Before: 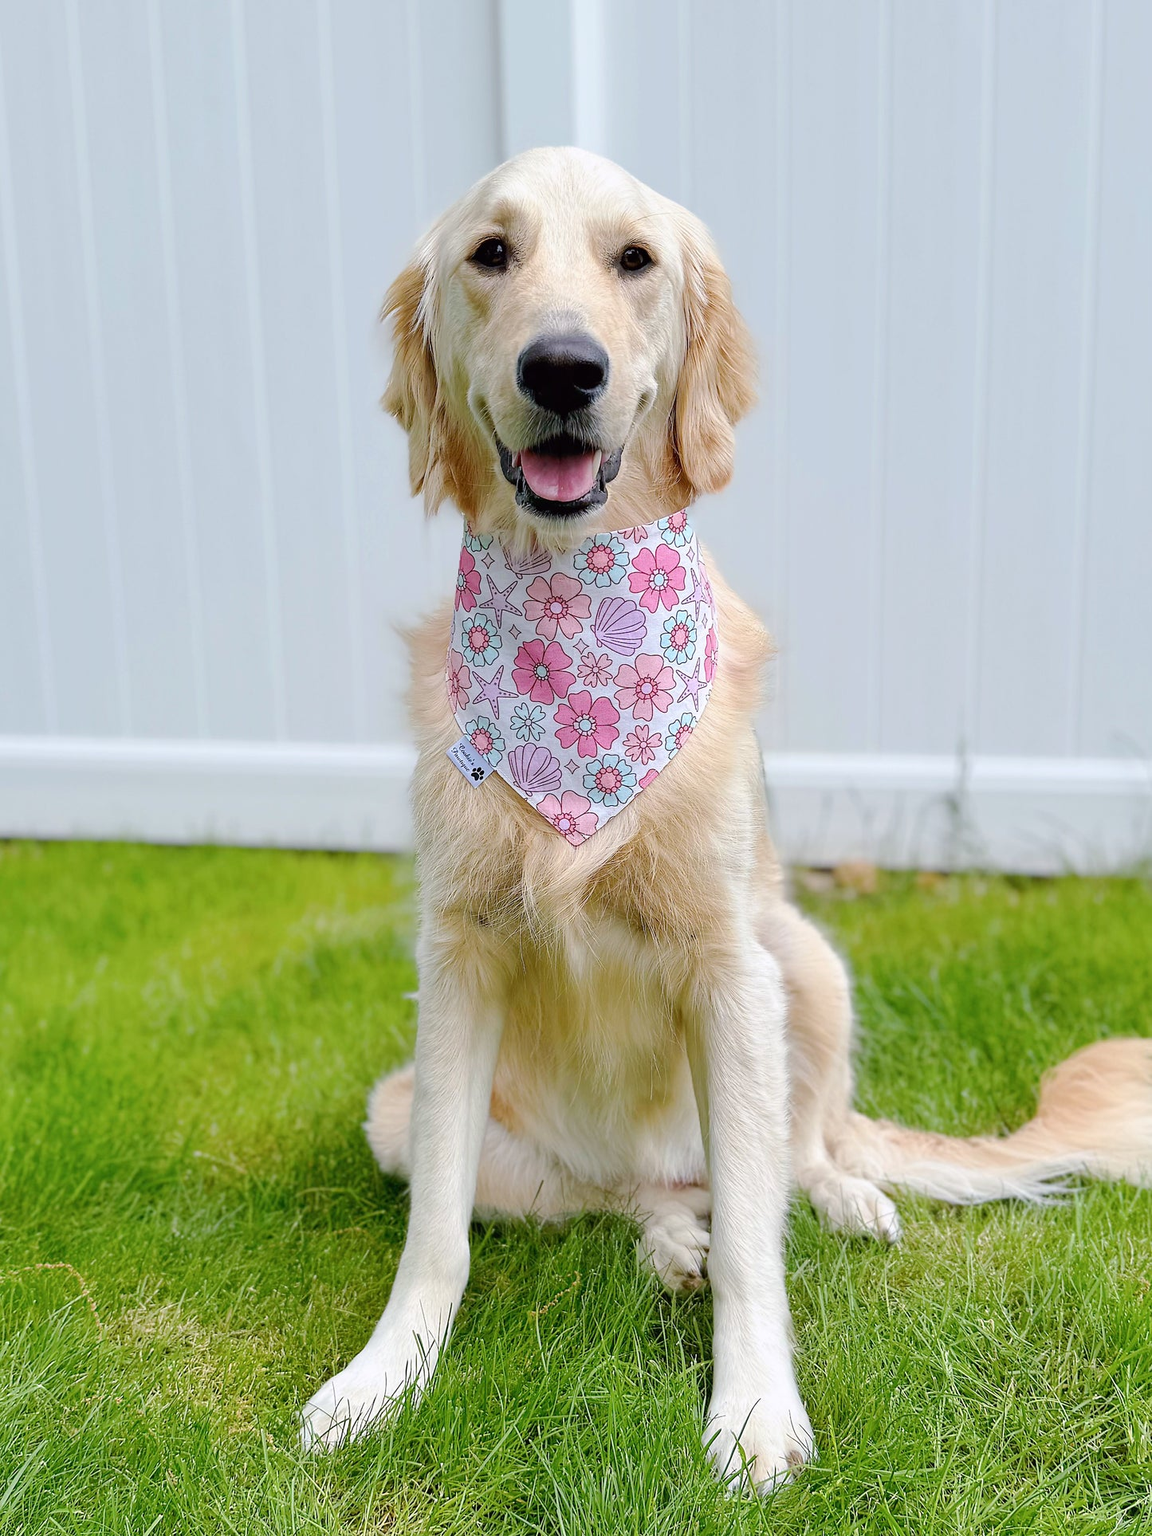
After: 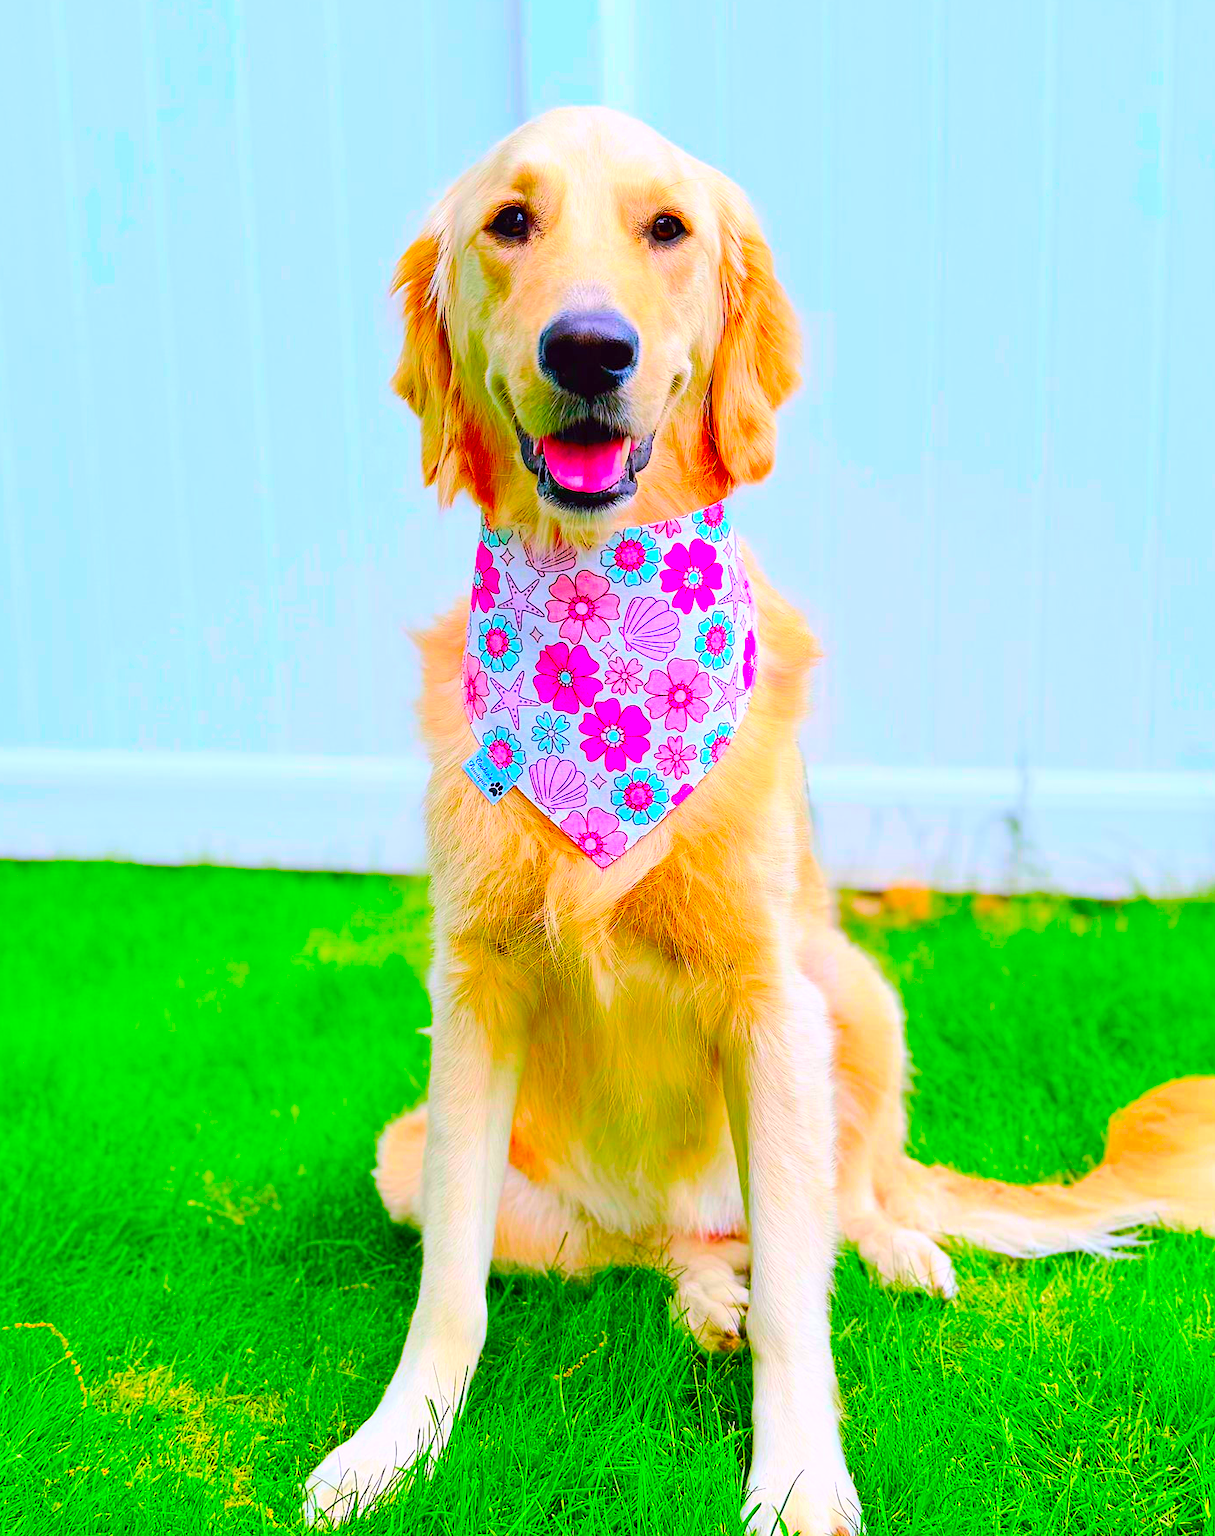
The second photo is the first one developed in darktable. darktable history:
crop: left 1.964%, top 3.251%, right 1.122%, bottom 4.933%
color correction: highlights a* 1.59, highlights b* -1.7, saturation 2.48
contrast brightness saturation: contrast 0.2, brightness 0.2, saturation 0.8
